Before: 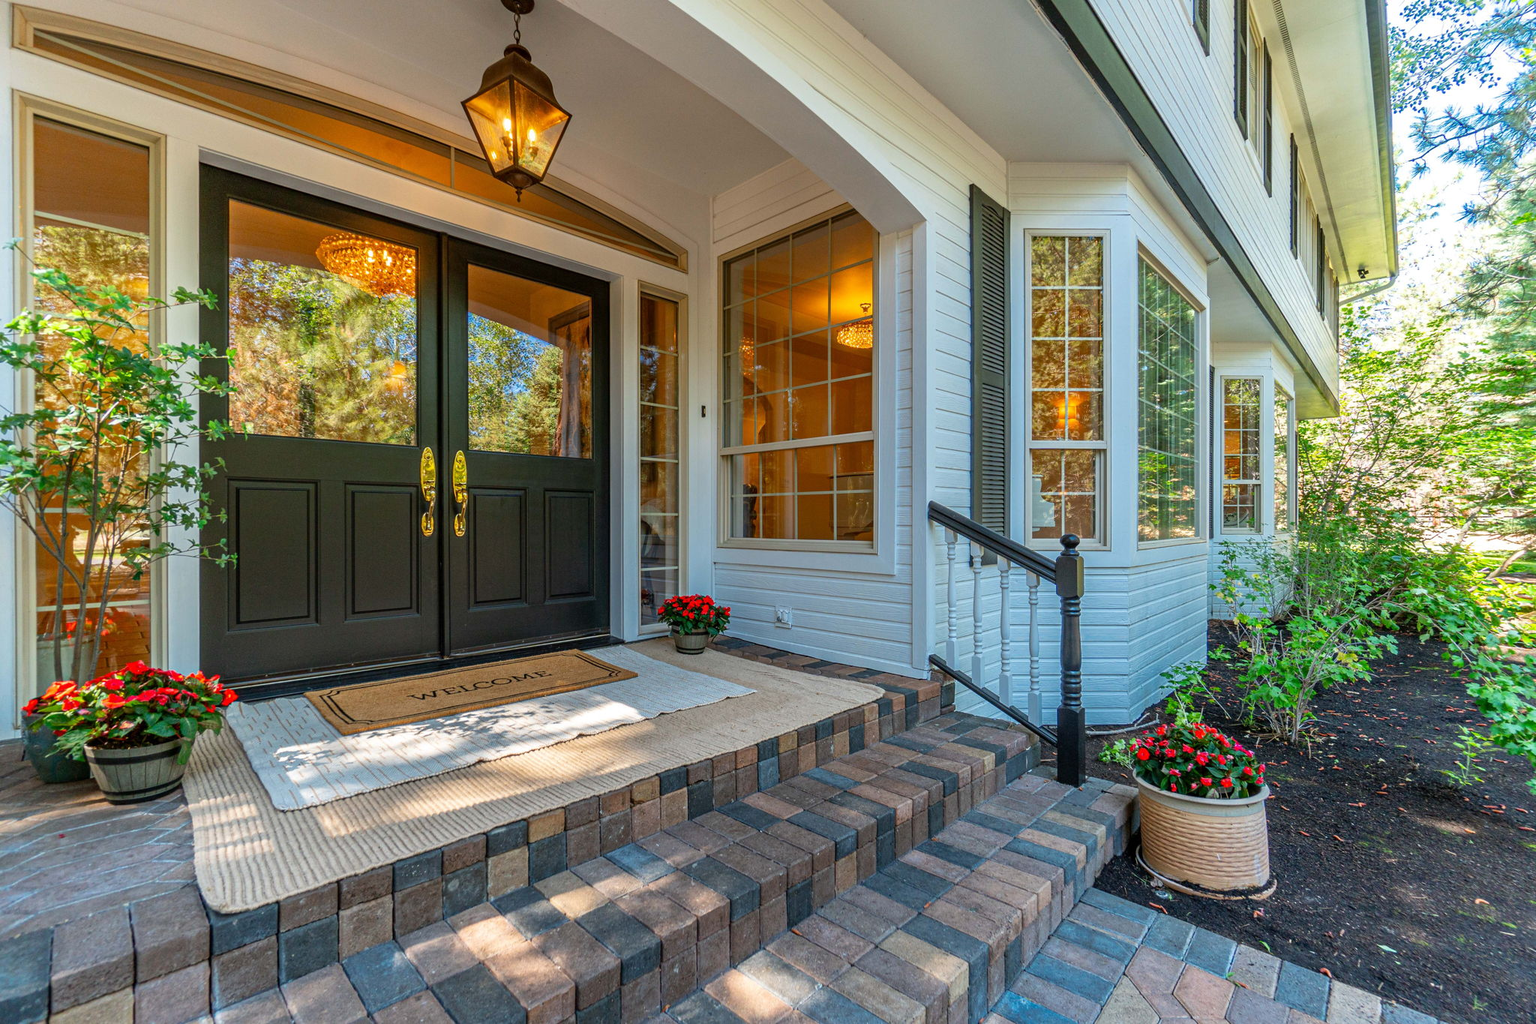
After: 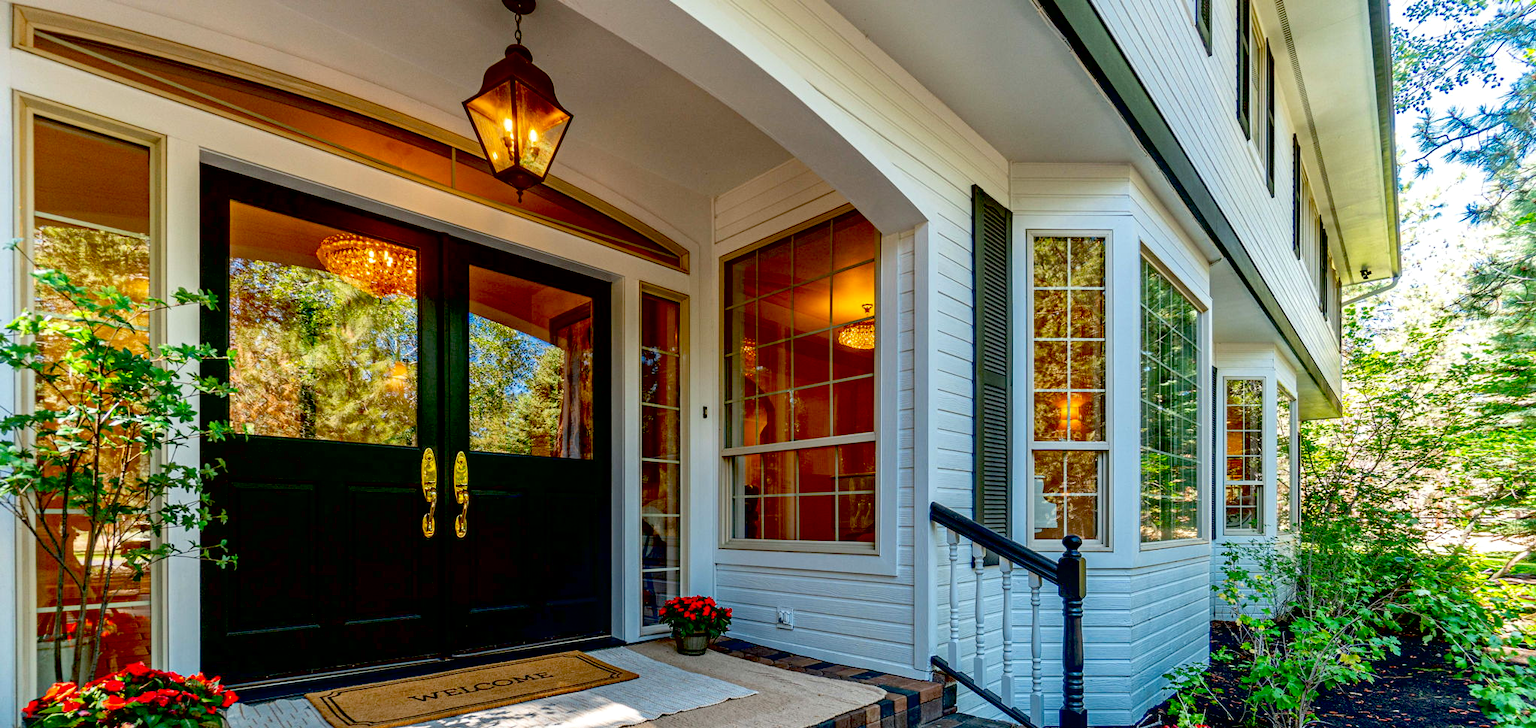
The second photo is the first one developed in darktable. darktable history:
crop: right 0.001%, bottom 28.721%
exposure: black level correction 0.047, exposure 0.014 EV, compensate exposure bias true, compensate highlight preservation false
local contrast: mode bilateral grid, contrast 20, coarseness 51, detail 120%, midtone range 0.2
